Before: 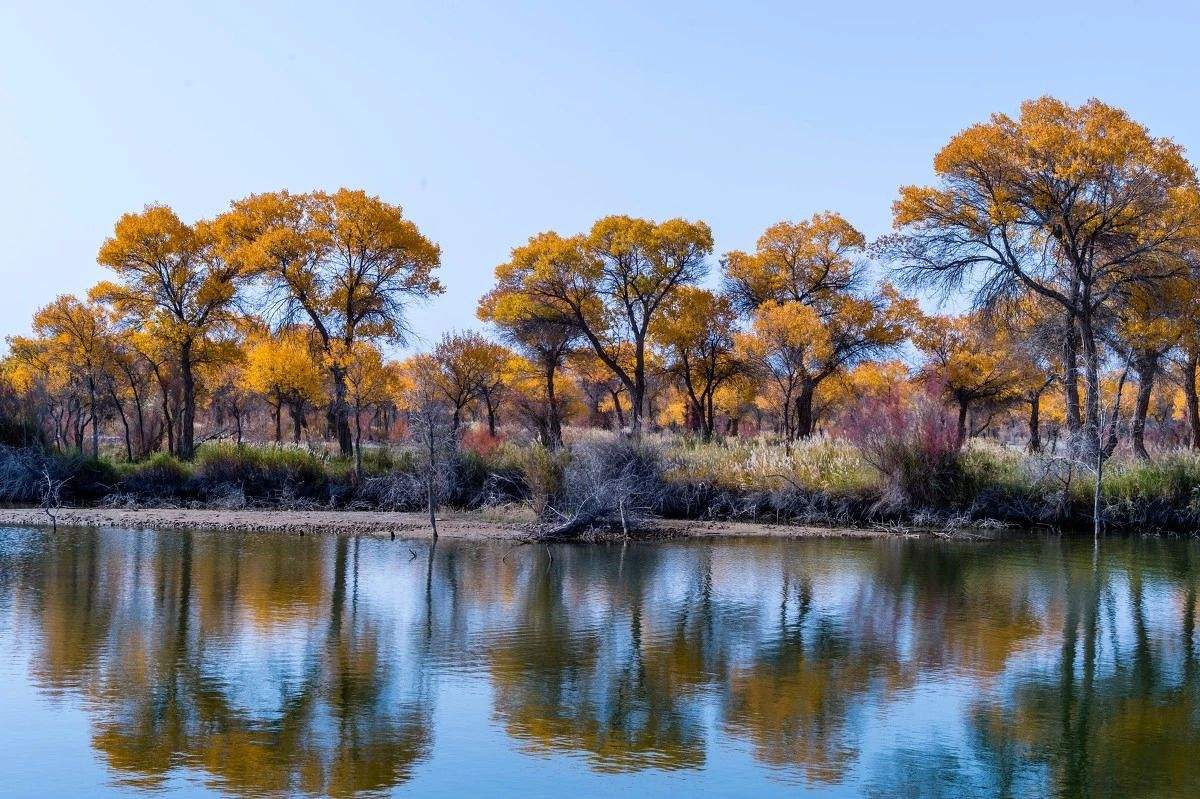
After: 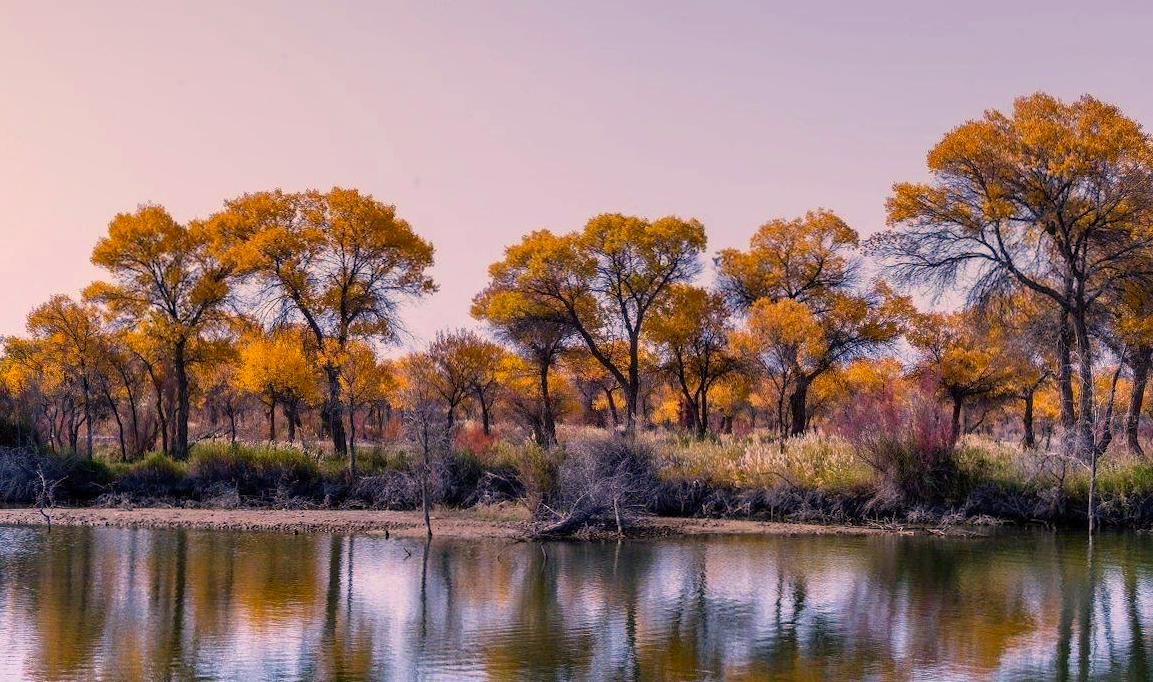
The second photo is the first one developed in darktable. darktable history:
graduated density: on, module defaults
shadows and highlights: shadows 0, highlights 40
crop and rotate: angle 0.2°, left 0.275%, right 3.127%, bottom 14.18%
color correction: highlights a* 17.88, highlights b* 18.79
